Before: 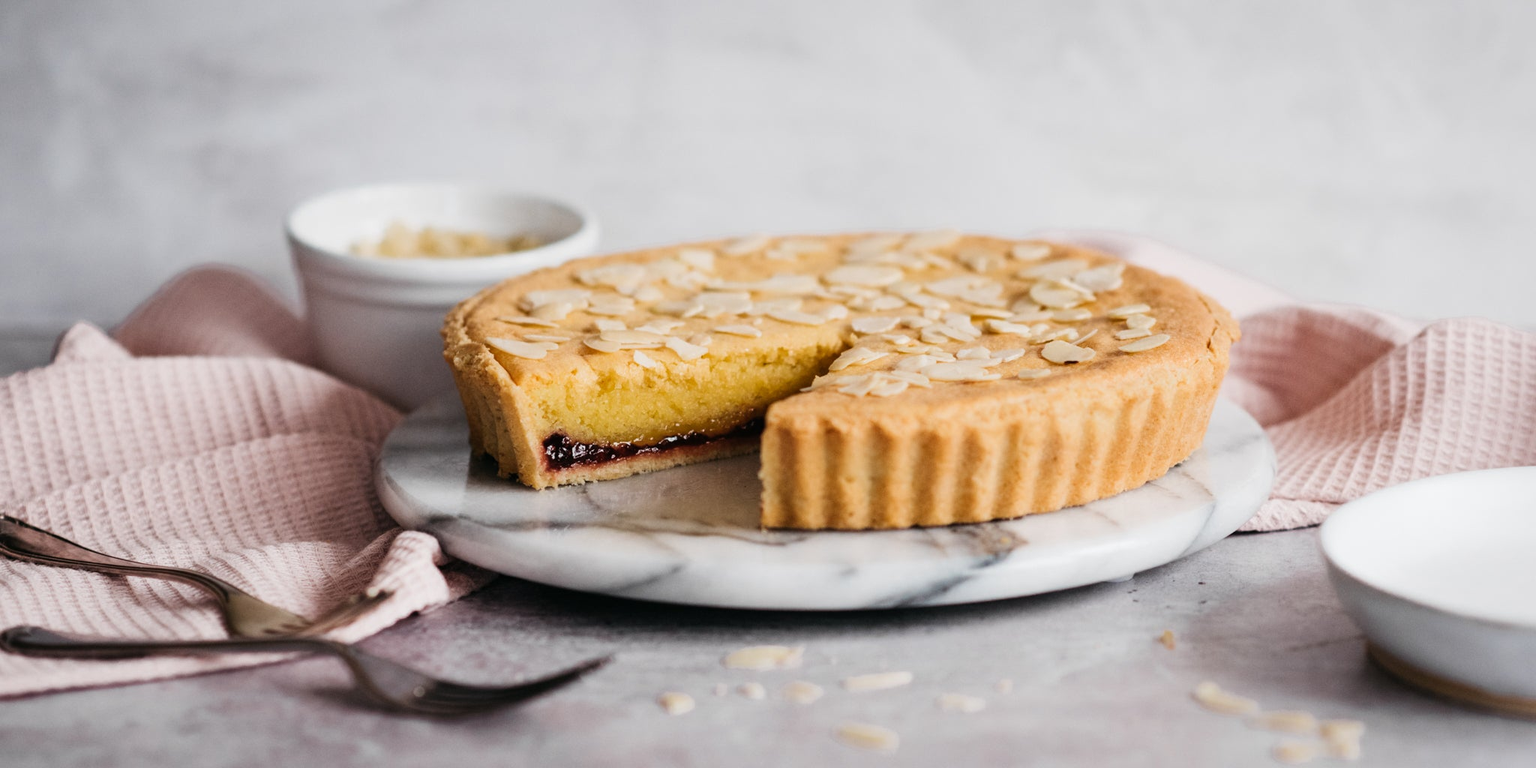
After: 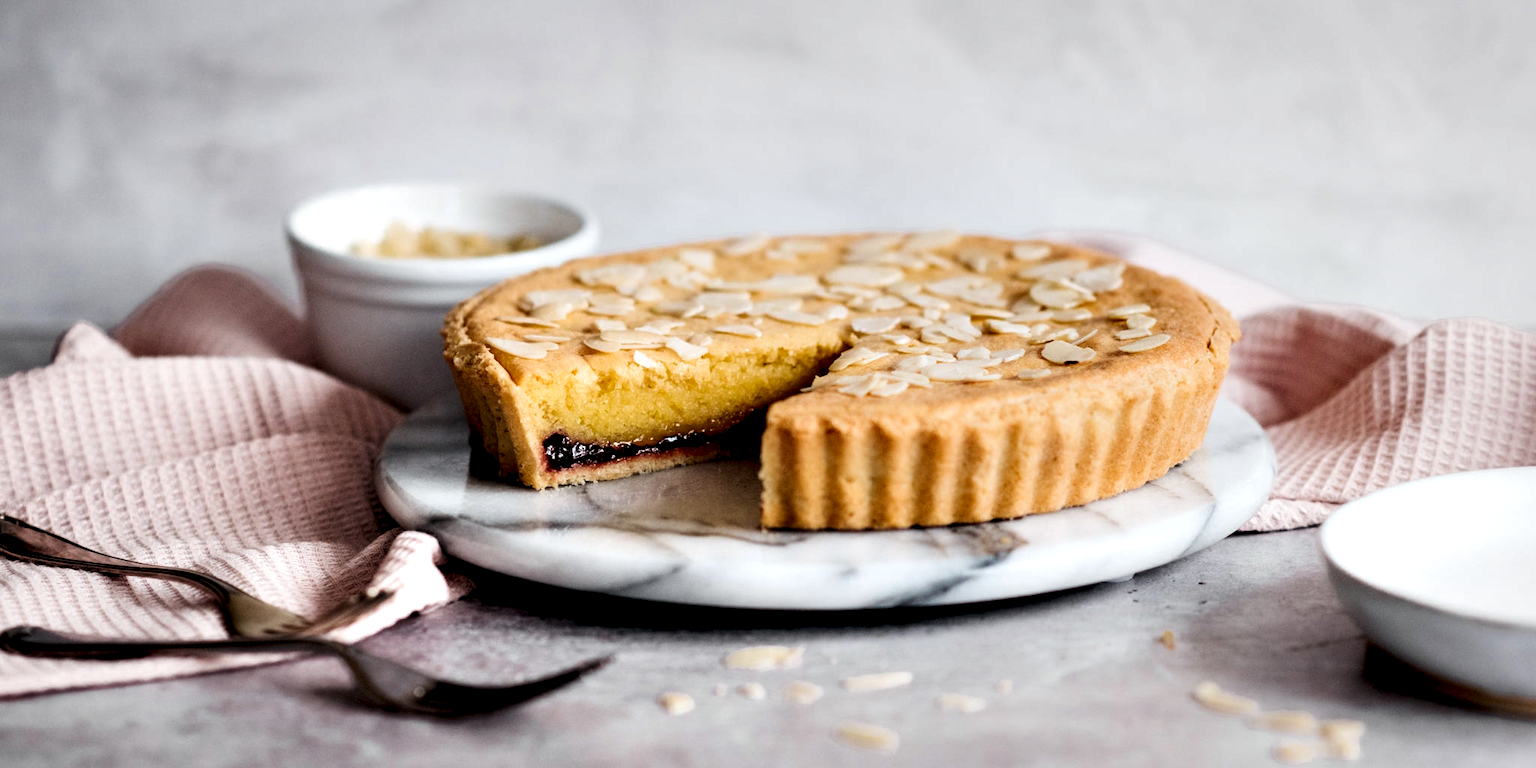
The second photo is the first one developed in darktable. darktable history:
contrast equalizer: octaves 7, y [[0.6 ×6], [0.55 ×6], [0 ×6], [0 ×6], [0 ×6]]
haze removal: strength -0.057, compatibility mode true, adaptive false
